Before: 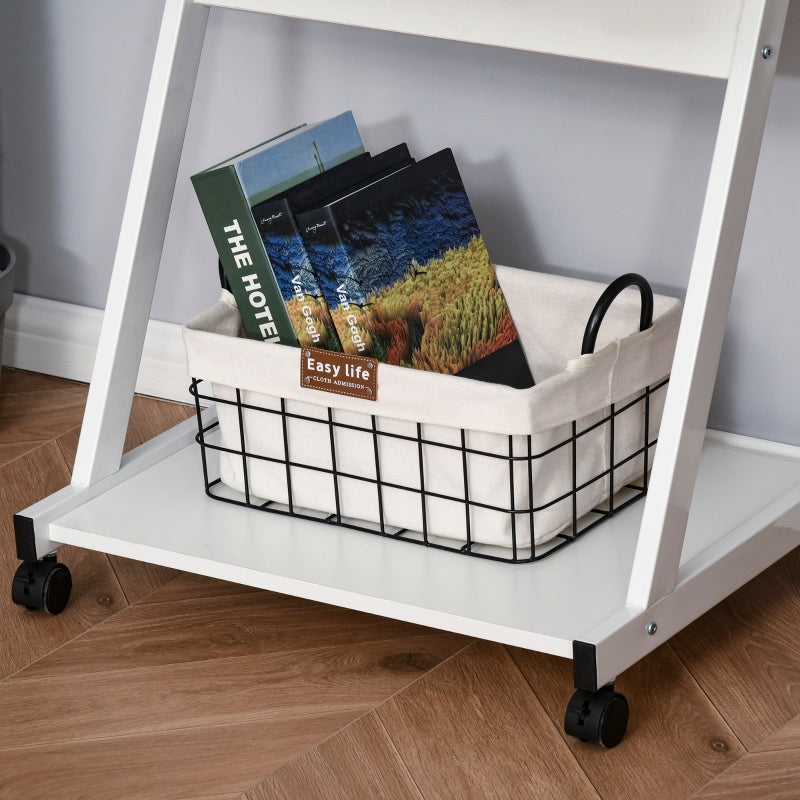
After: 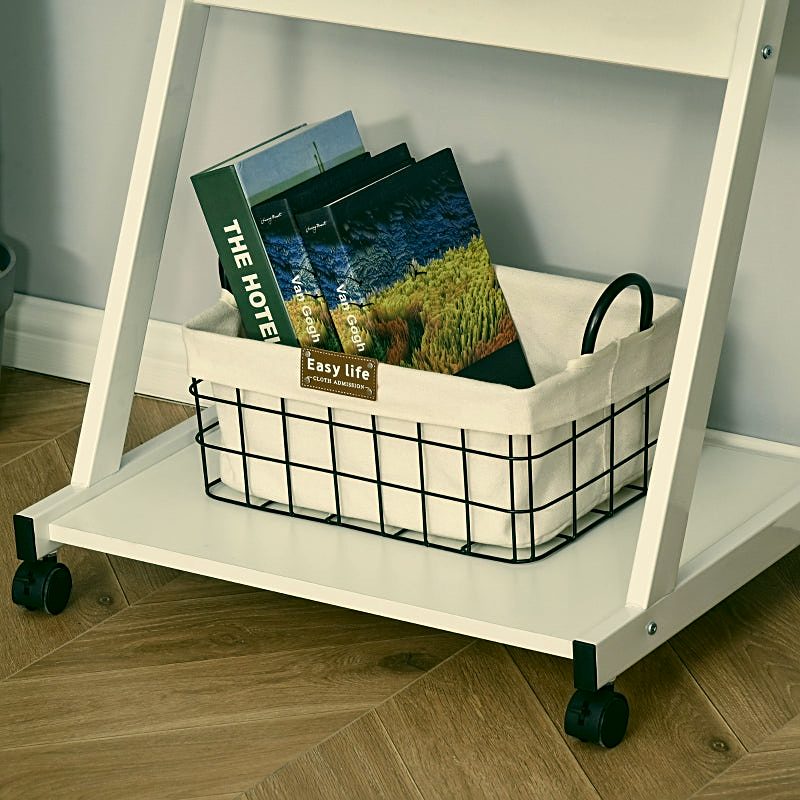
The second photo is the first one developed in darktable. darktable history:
white balance: red 0.925, blue 1.046
tone equalizer: -8 EV 0.06 EV, smoothing diameter 25%, edges refinement/feathering 10, preserve details guided filter
sharpen: on, module defaults
color correction: highlights a* 5.3, highlights b* 24.26, shadows a* -15.58, shadows b* 4.02
